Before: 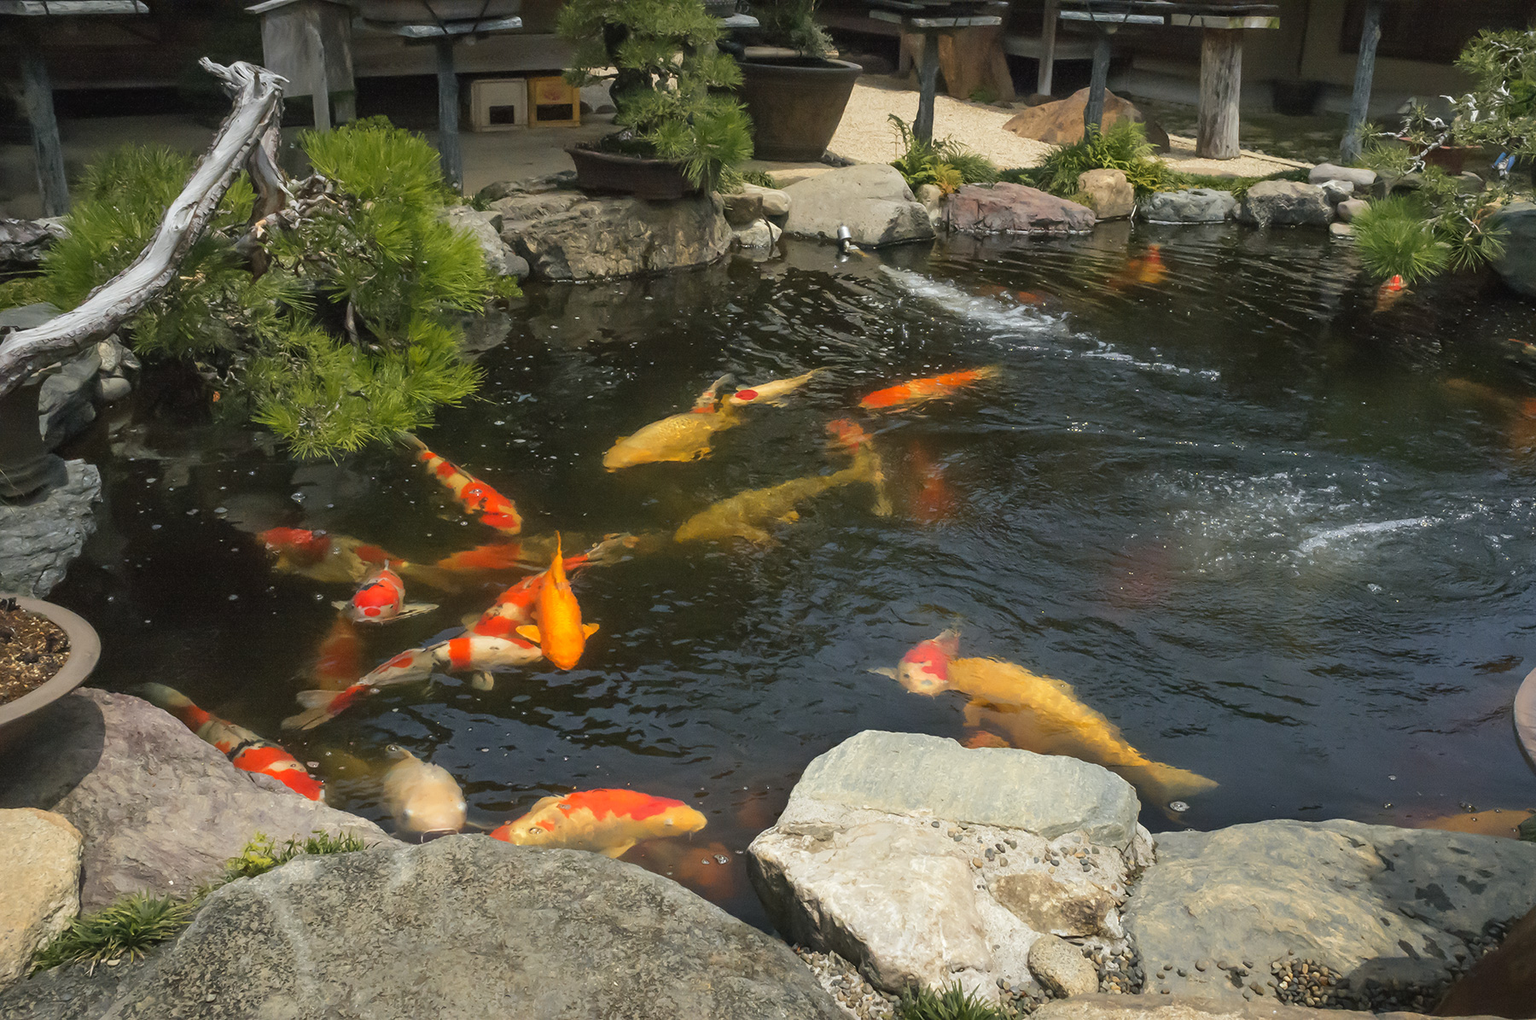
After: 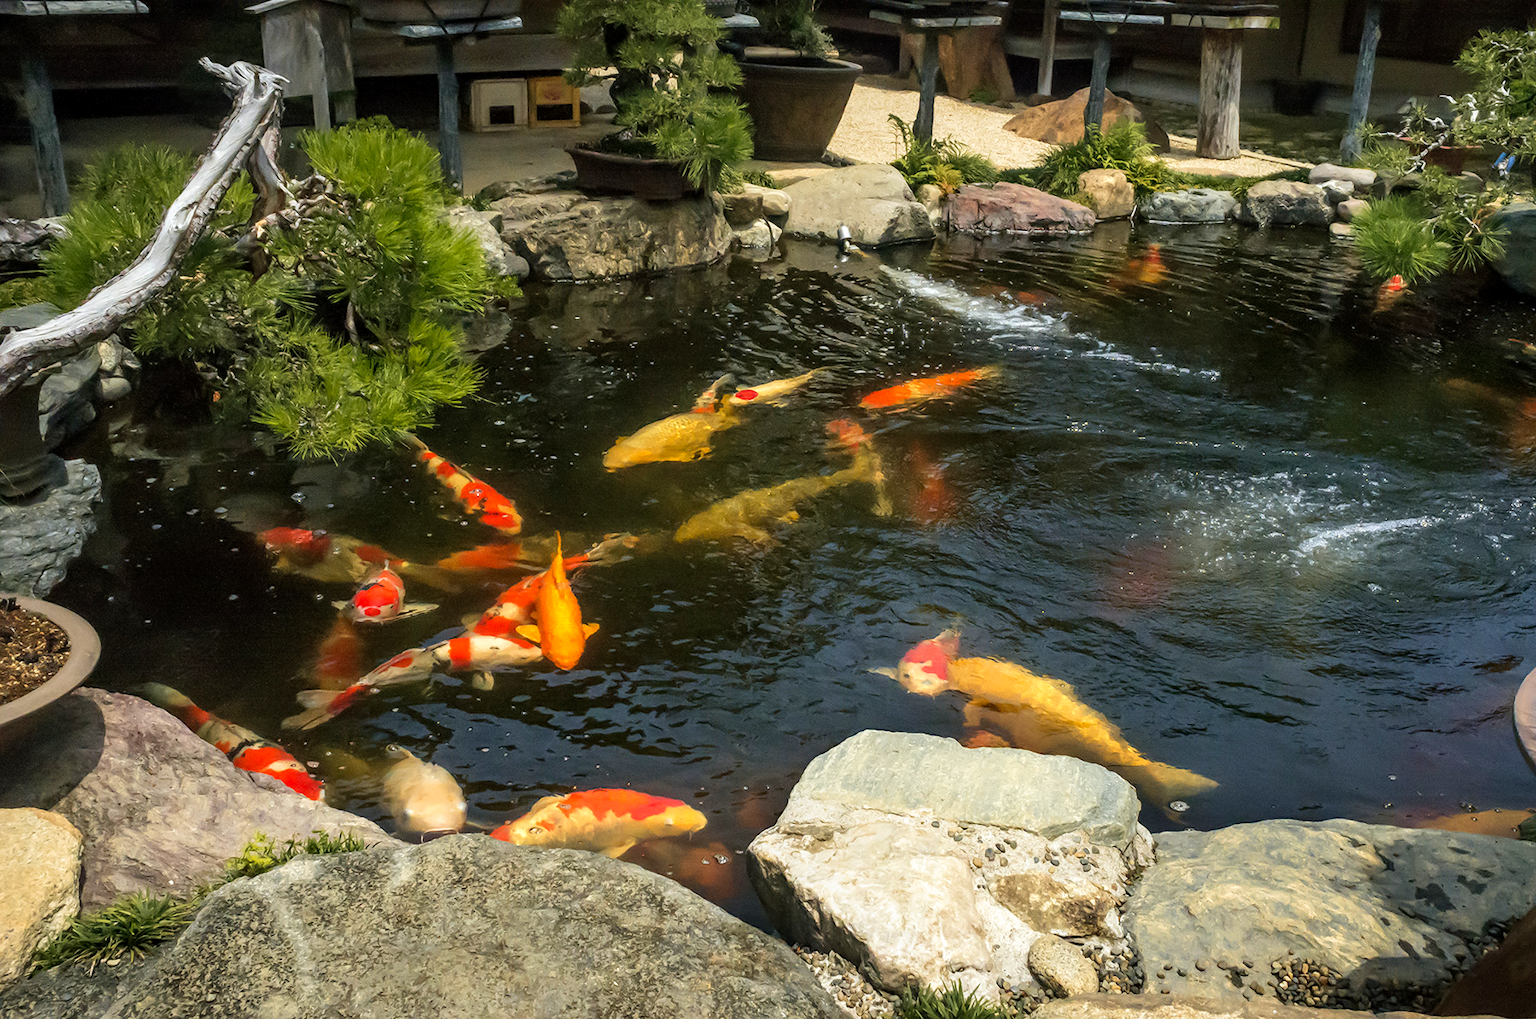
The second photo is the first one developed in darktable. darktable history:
velvia: on, module defaults
tone curve: curves: ch0 [(0, 0) (0.003, 0.001) (0.011, 0.005) (0.025, 0.011) (0.044, 0.02) (0.069, 0.031) (0.1, 0.045) (0.136, 0.078) (0.177, 0.124) (0.224, 0.18) (0.277, 0.245) (0.335, 0.315) (0.399, 0.393) (0.468, 0.477) (0.543, 0.569) (0.623, 0.666) (0.709, 0.771) (0.801, 0.871) (0.898, 0.965) (1, 1)], preserve colors none
local contrast: on, module defaults
